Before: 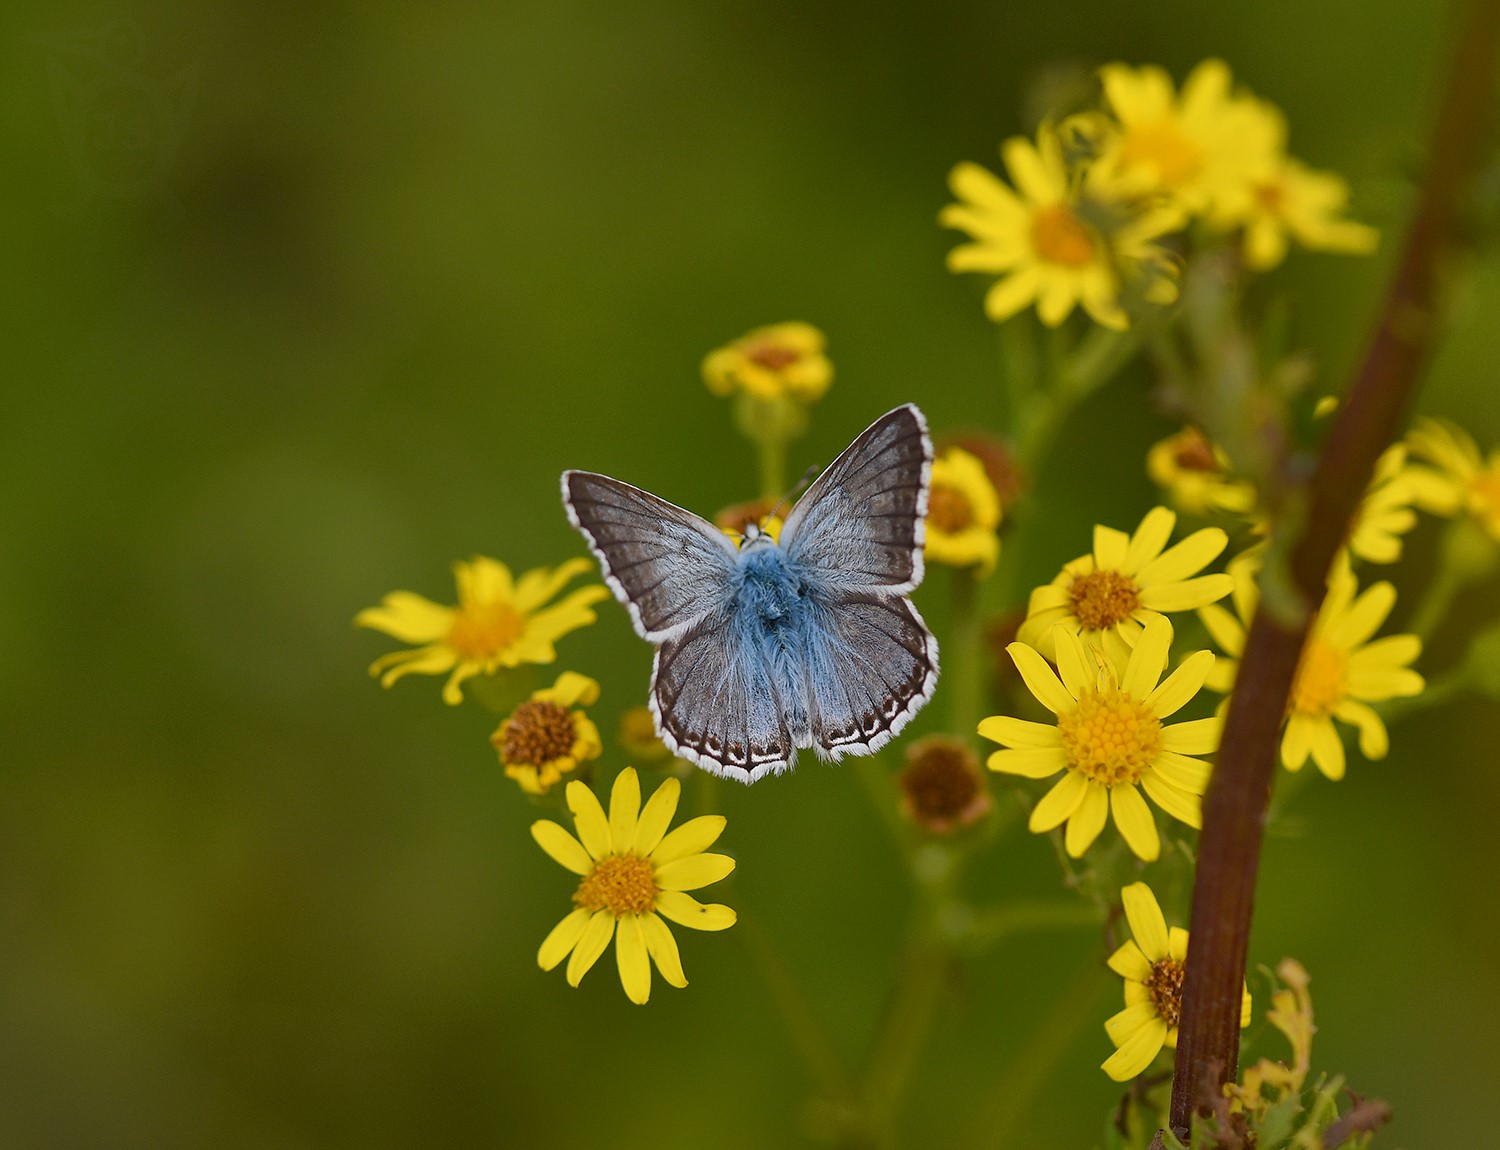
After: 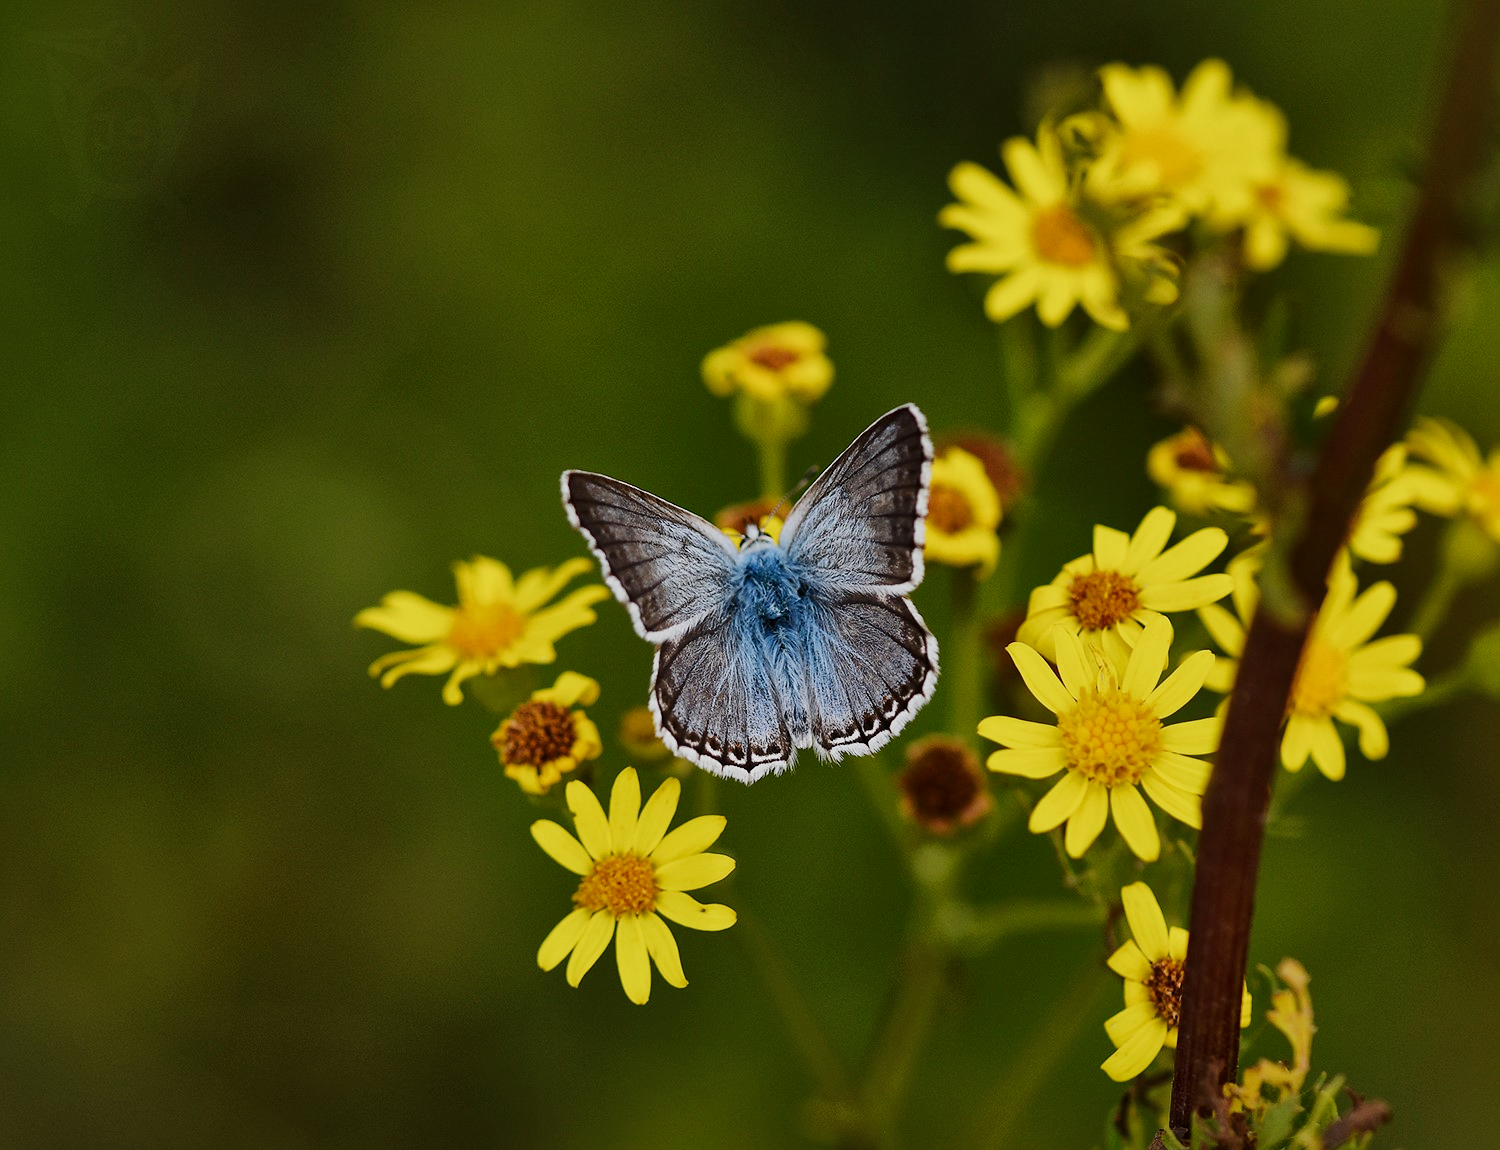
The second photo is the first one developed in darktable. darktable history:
levels: levels [0, 0.492, 0.984]
local contrast: mode bilateral grid, contrast 20, coarseness 50, detail 132%, midtone range 0.2
sigmoid: contrast 1.81, skew -0.21, preserve hue 0%, red attenuation 0.1, red rotation 0.035, green attenuation 0.1, green rotation -0.017, blue attenuation 0.15, blue rotation -0.052, base primaries Rec2020
exposure: black level correction -0.014, exposure -0.193 EV, compensate highlight preservation false
